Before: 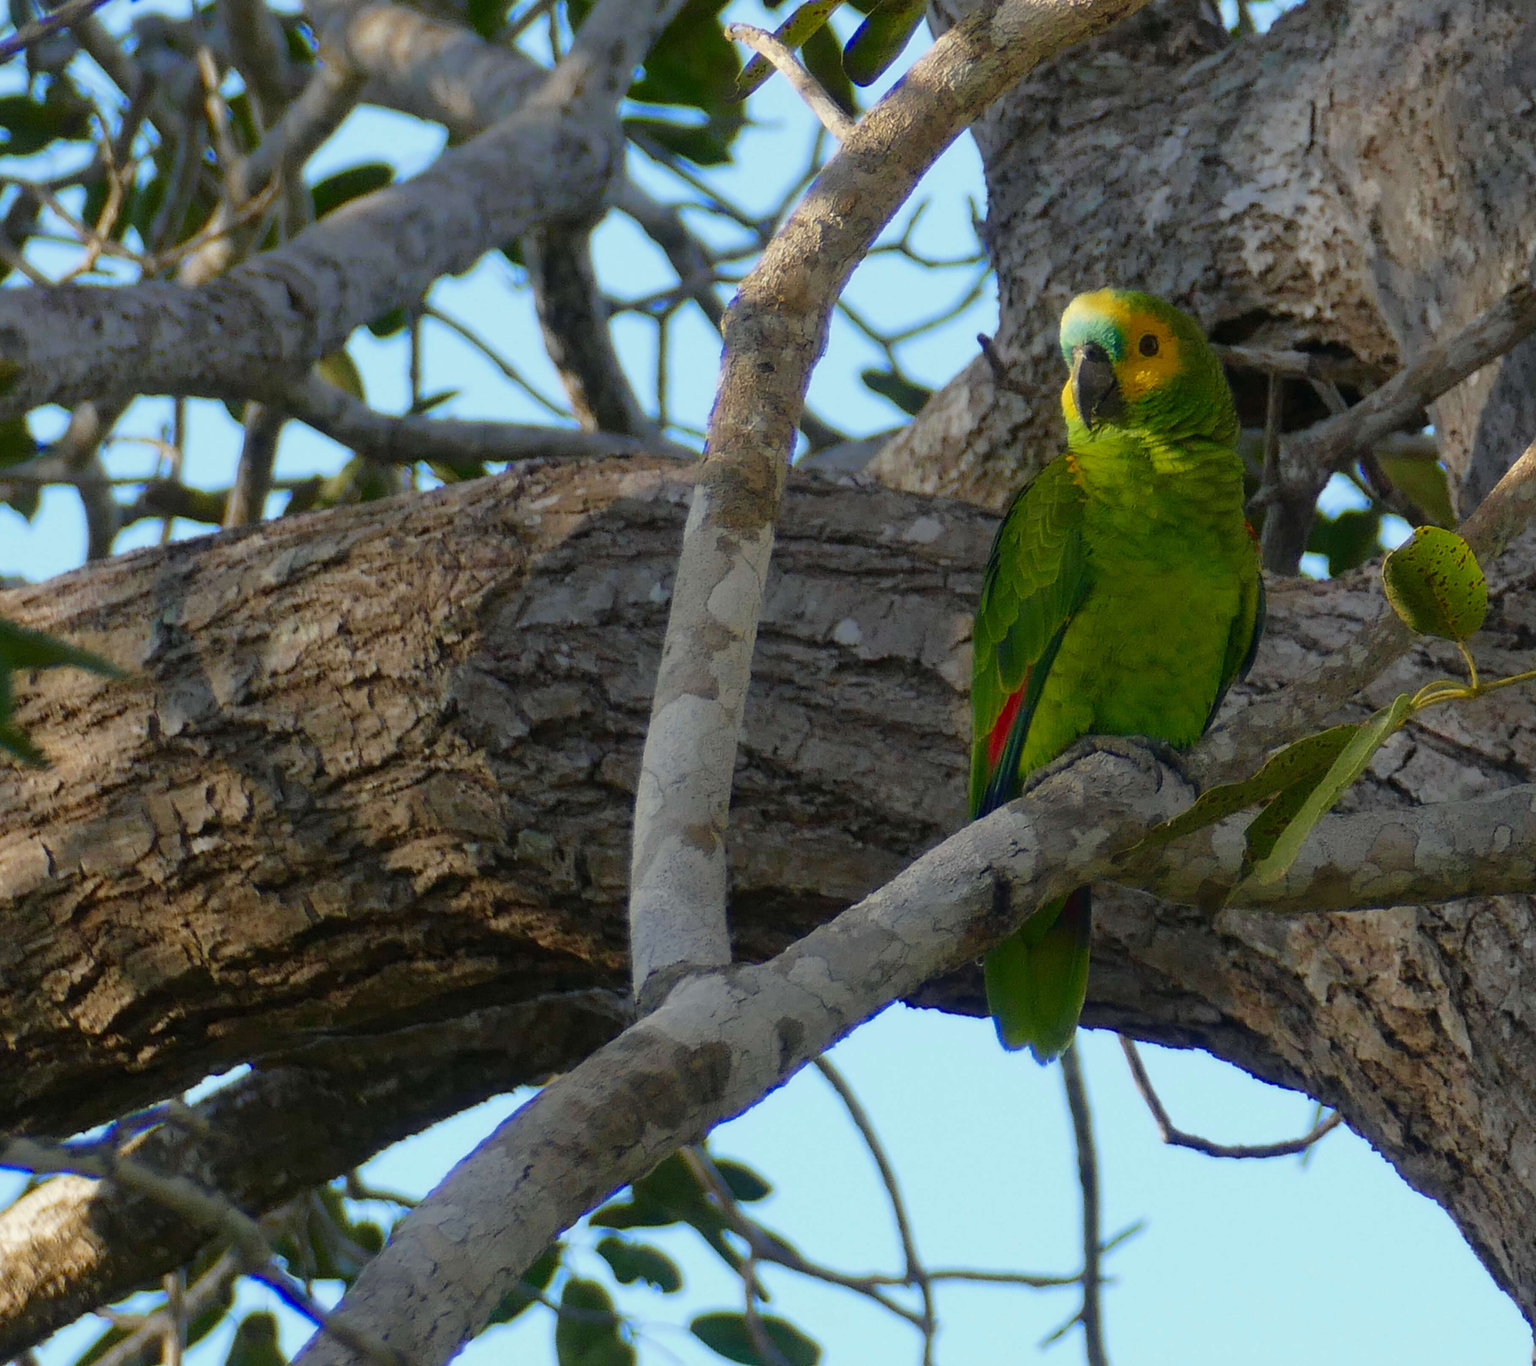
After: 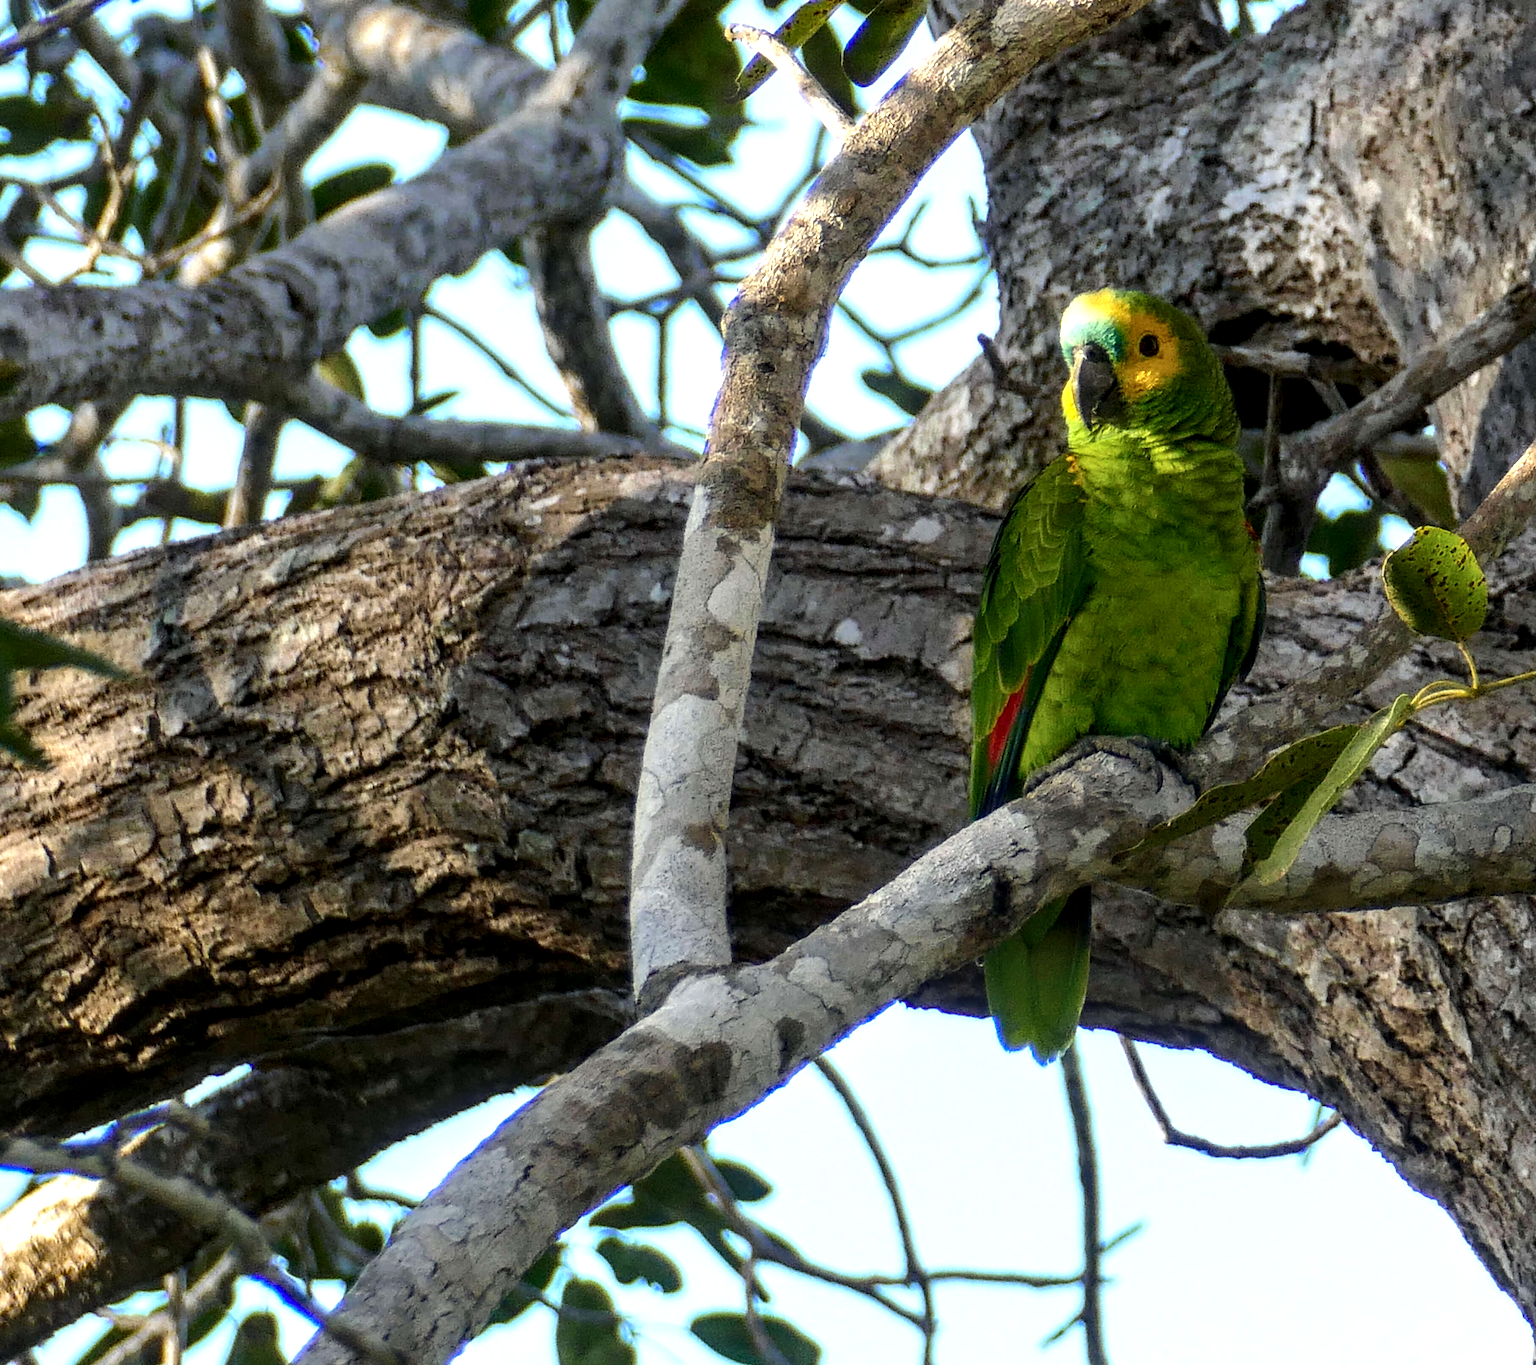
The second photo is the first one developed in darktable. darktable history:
tone equalizer: -8 EV -0.753 EV, -7 EV -0.685 EV, -6 EV -0.567 EV, -5 EV -0.376 EV, -3 EV 0.382 EV, -2 EV 0.6 EV, -1 EV 0.675 EV, +0 EV 0.73 EV, edges refinement/feathering 500, mask exposure compensation -1.57 EV, preserve details no
exposure: black level correction 0.002, compensate exposure bias true, compensate highlight preservation false
local contrast: highlights 28%, detail 150%
